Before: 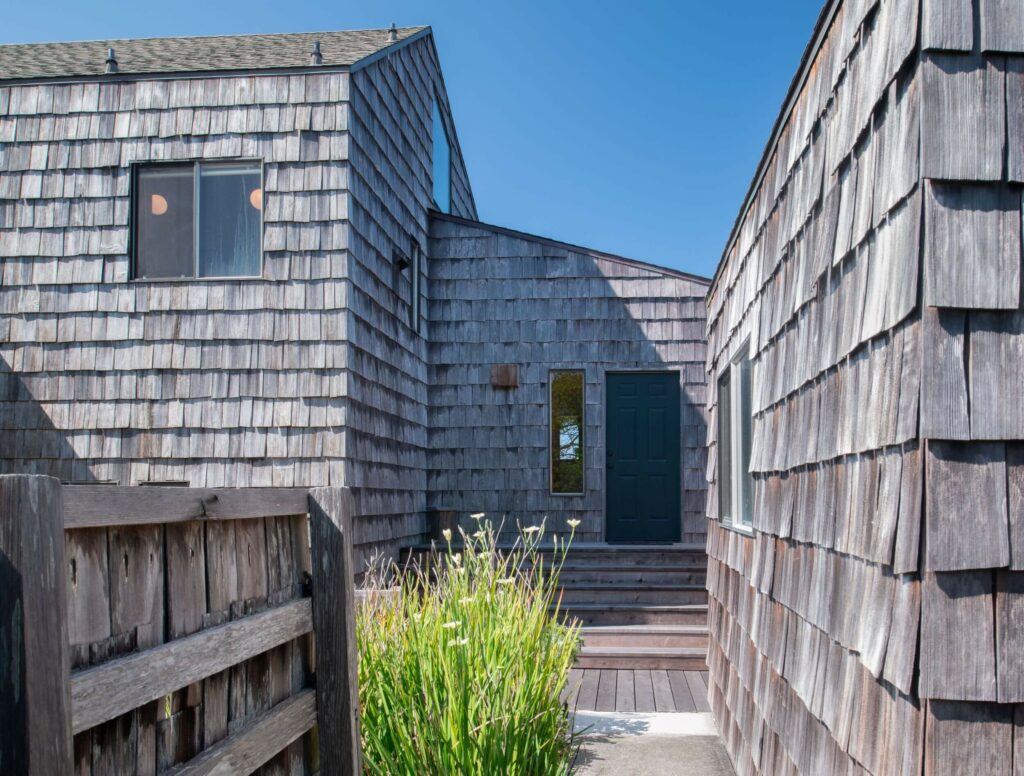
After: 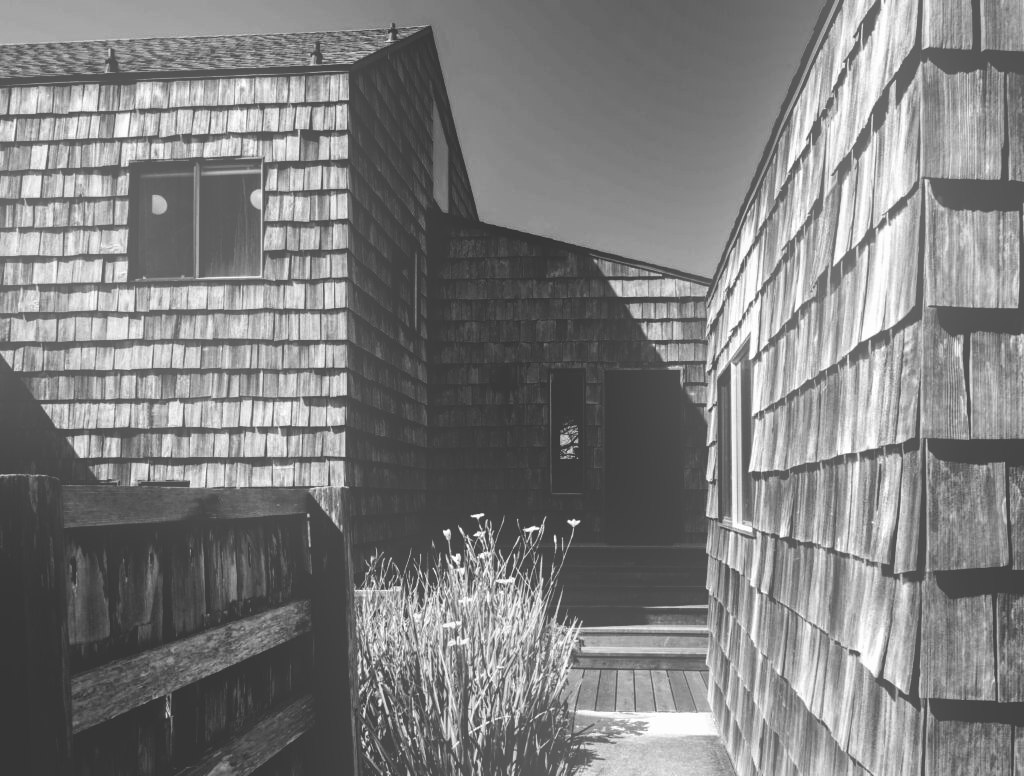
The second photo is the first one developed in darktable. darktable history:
monochrome: a -6.99, b 35.61, size 1.4
bloom: on, module defaults
base curve: curves: ch0 [(0, 0.036) (0.083, 0.04) (0.804, 1)], preserve colors none
color correction: highlights a* 15, highlights b* 31.55
